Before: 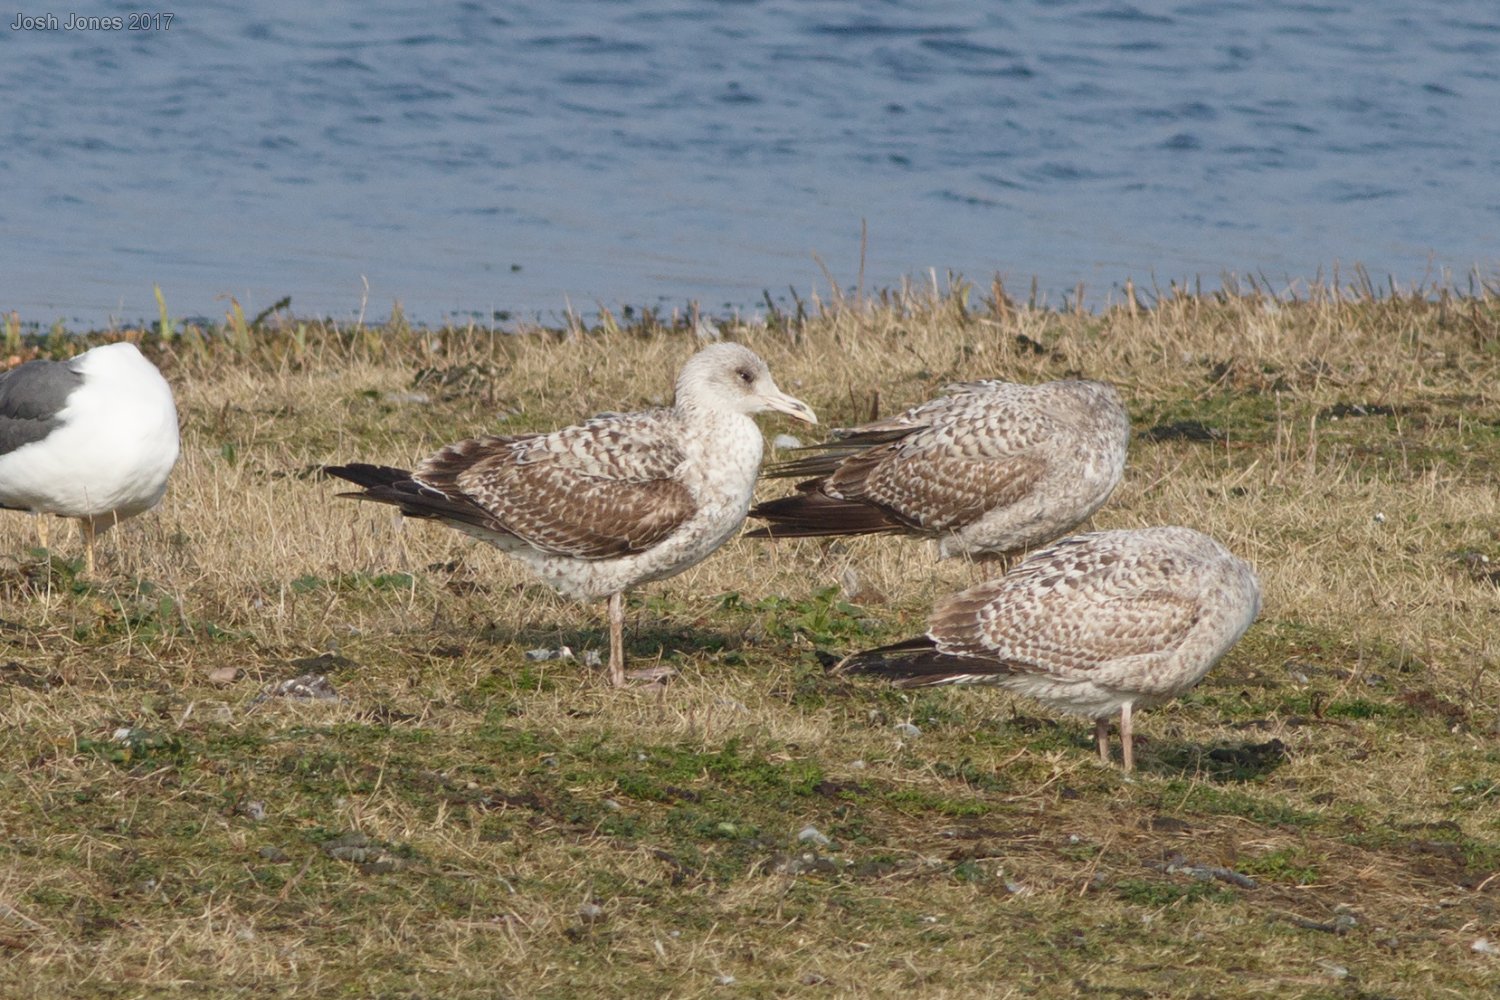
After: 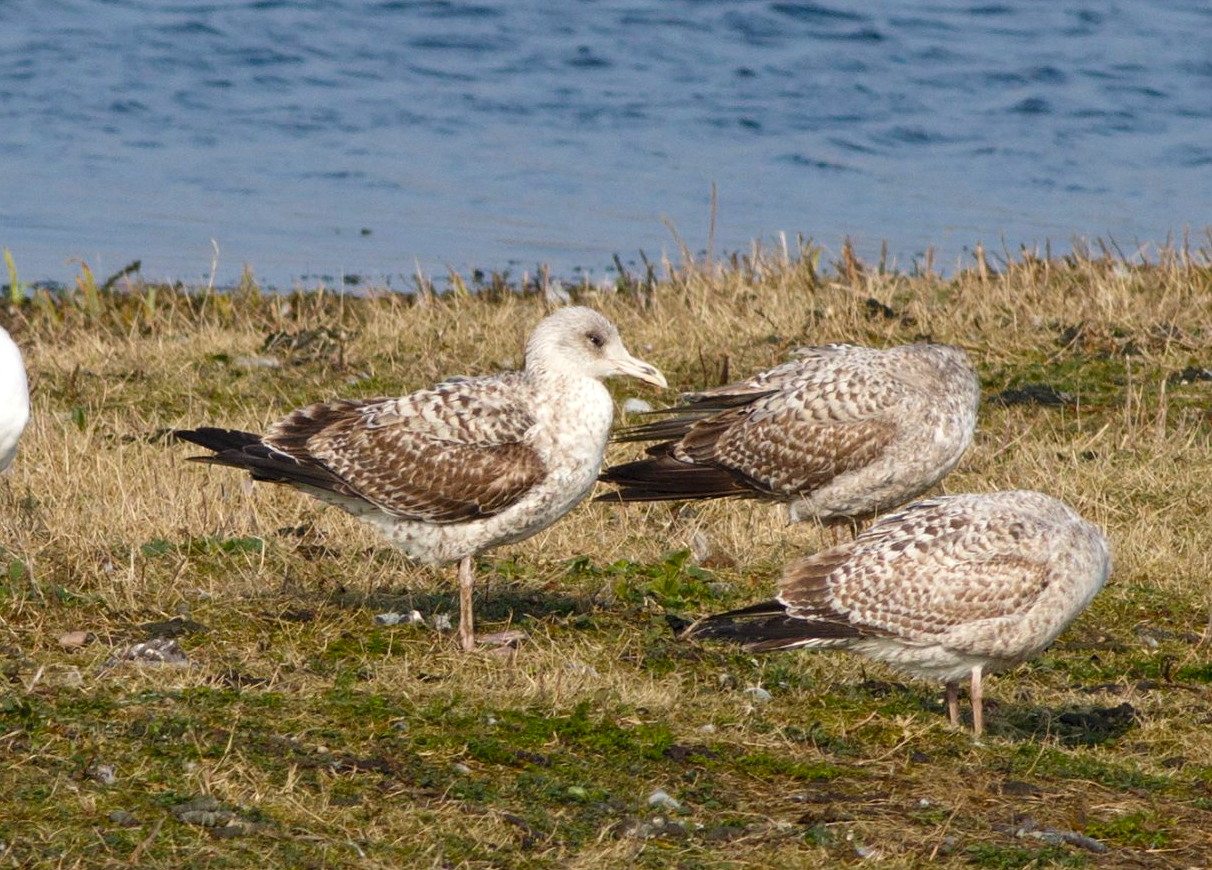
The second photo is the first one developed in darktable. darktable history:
crop: left 10.004%, top 3.647%, right 9.185%, bottom 9.269%
tone equalizer: edges refinement/feathering 500, mask exposure compensation -1.57 EV, preserve details no
color balance rgb: perceptual saturation grading › global saturation 25.323%, global vibrance 10.679%, saturation formula JzAzBz (2021)
levels: levels [0.062, 0.494, 0.925]
